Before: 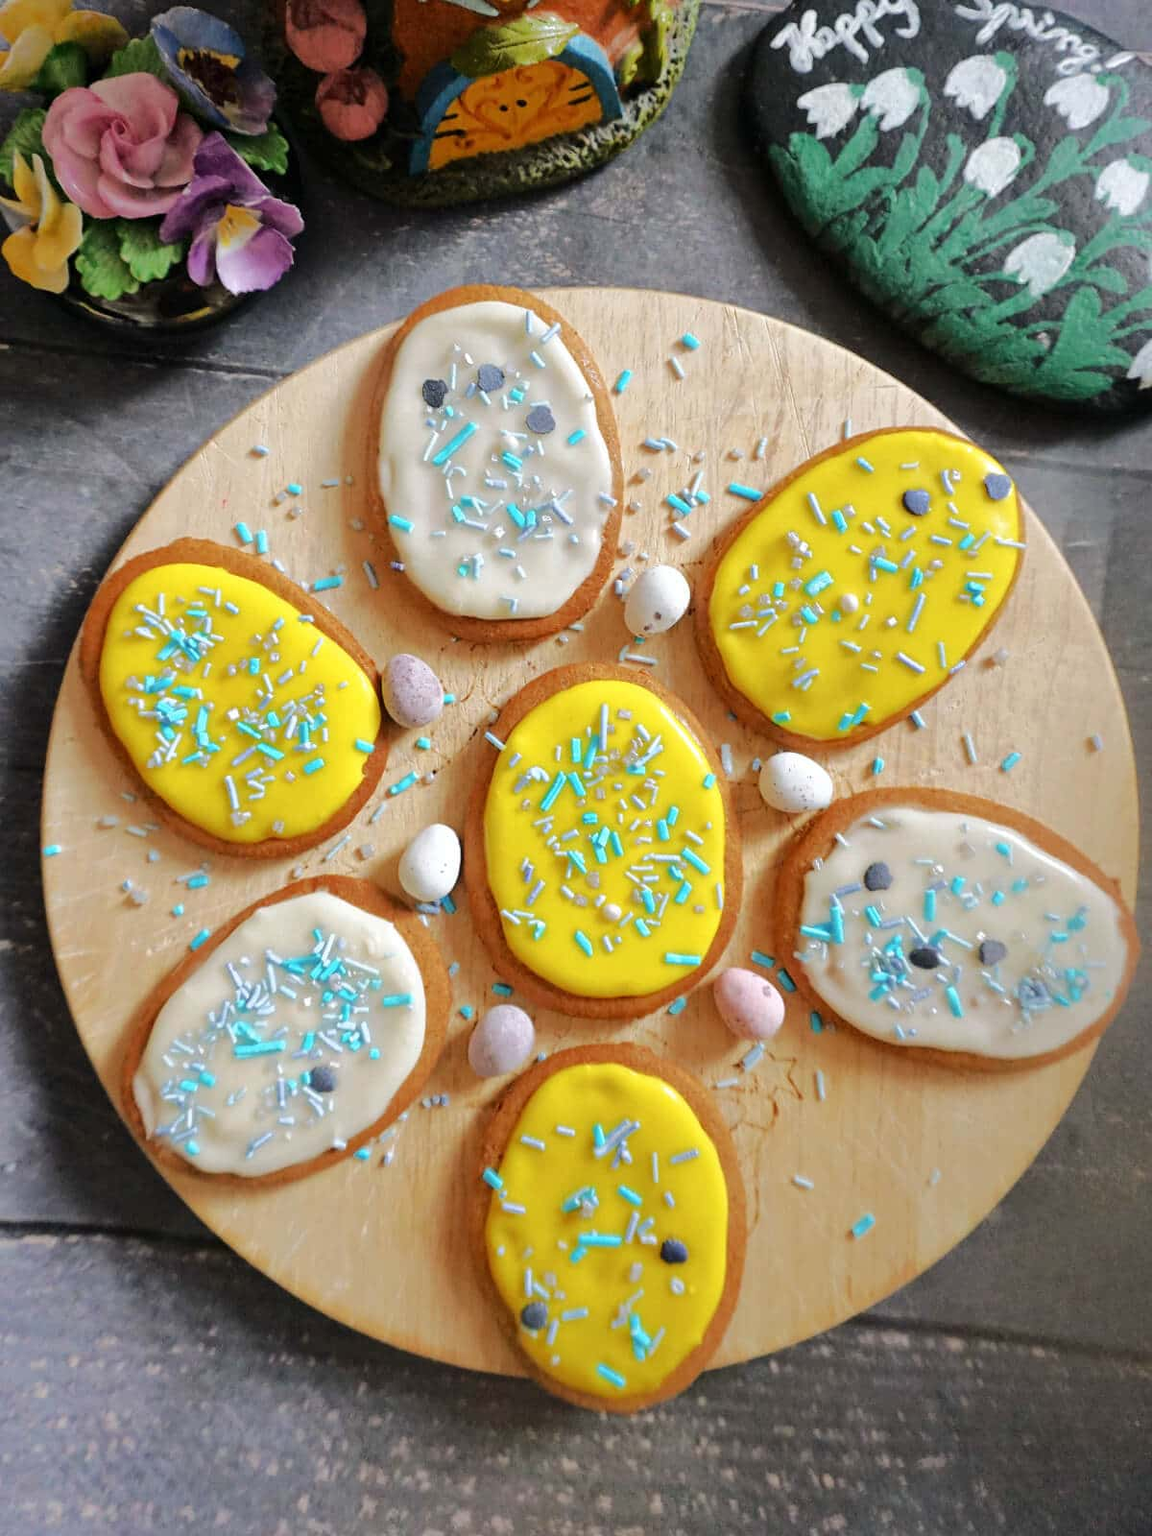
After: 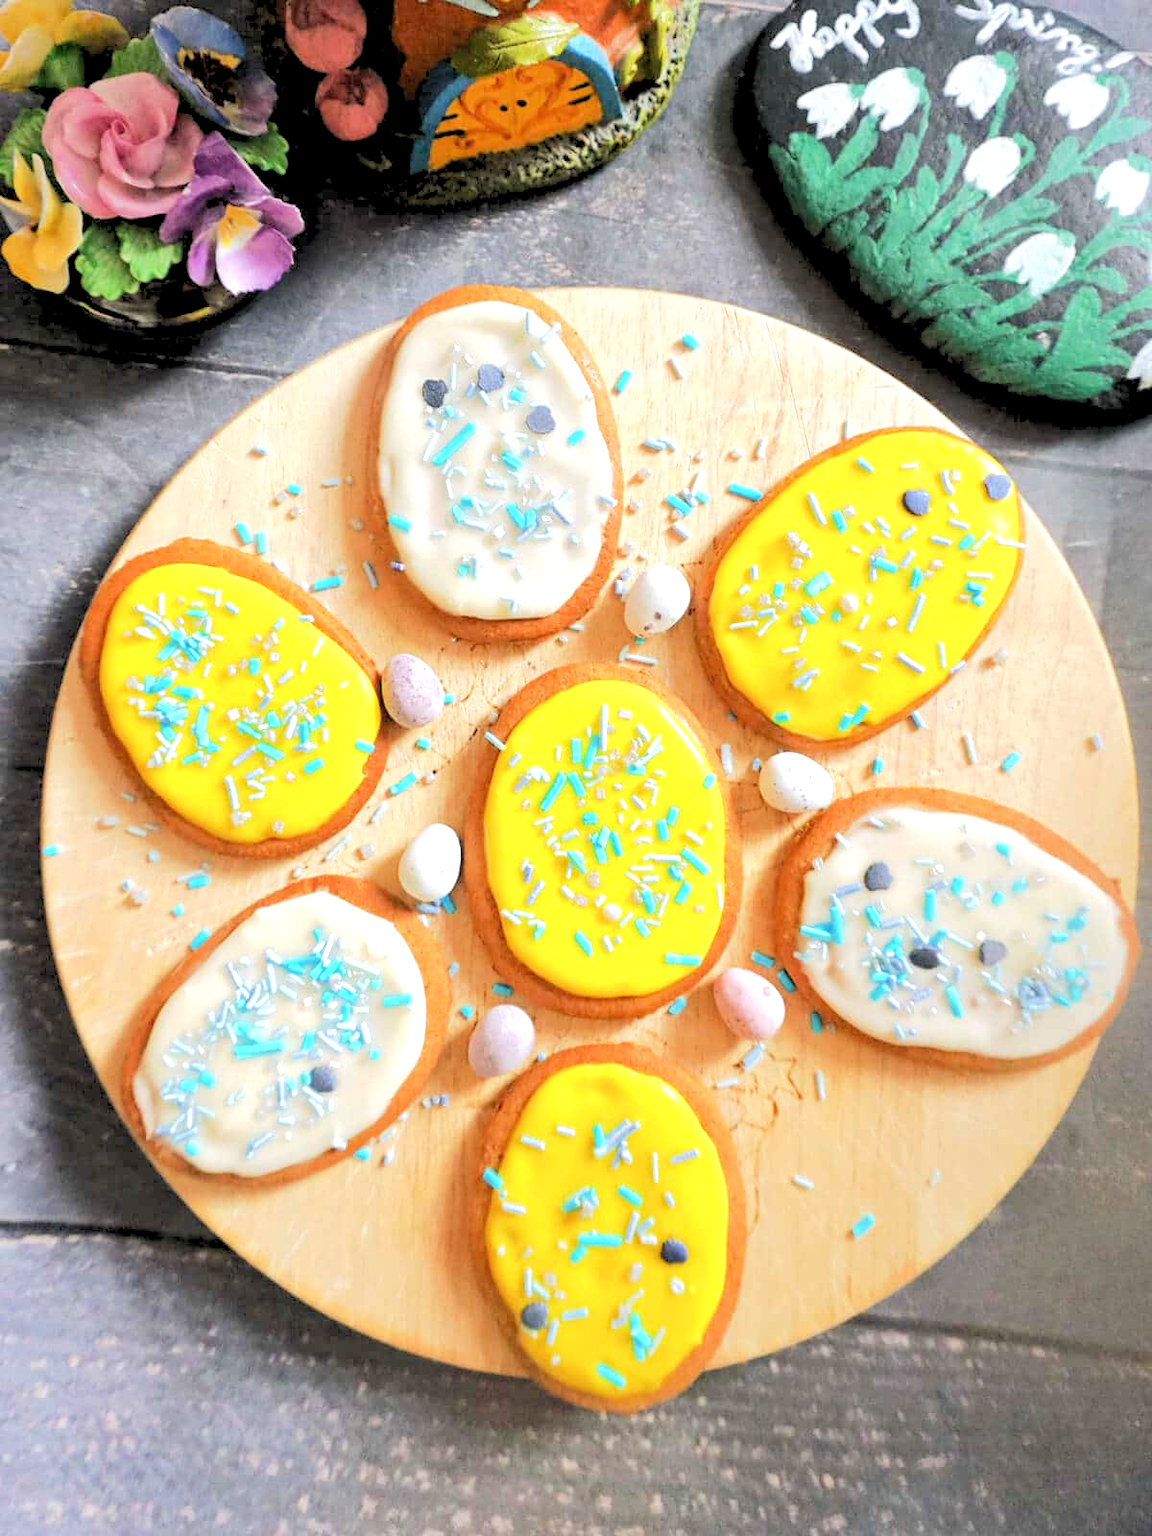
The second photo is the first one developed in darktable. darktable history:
rgb levels: preserve colors sum RGB, levels [[0.038, 0.433, 0.934], [0, 0.5, 1], [0, 0.5, 1]]
exposure: black level correction 0, exposure 1 EV, compensate highlight preservation false
